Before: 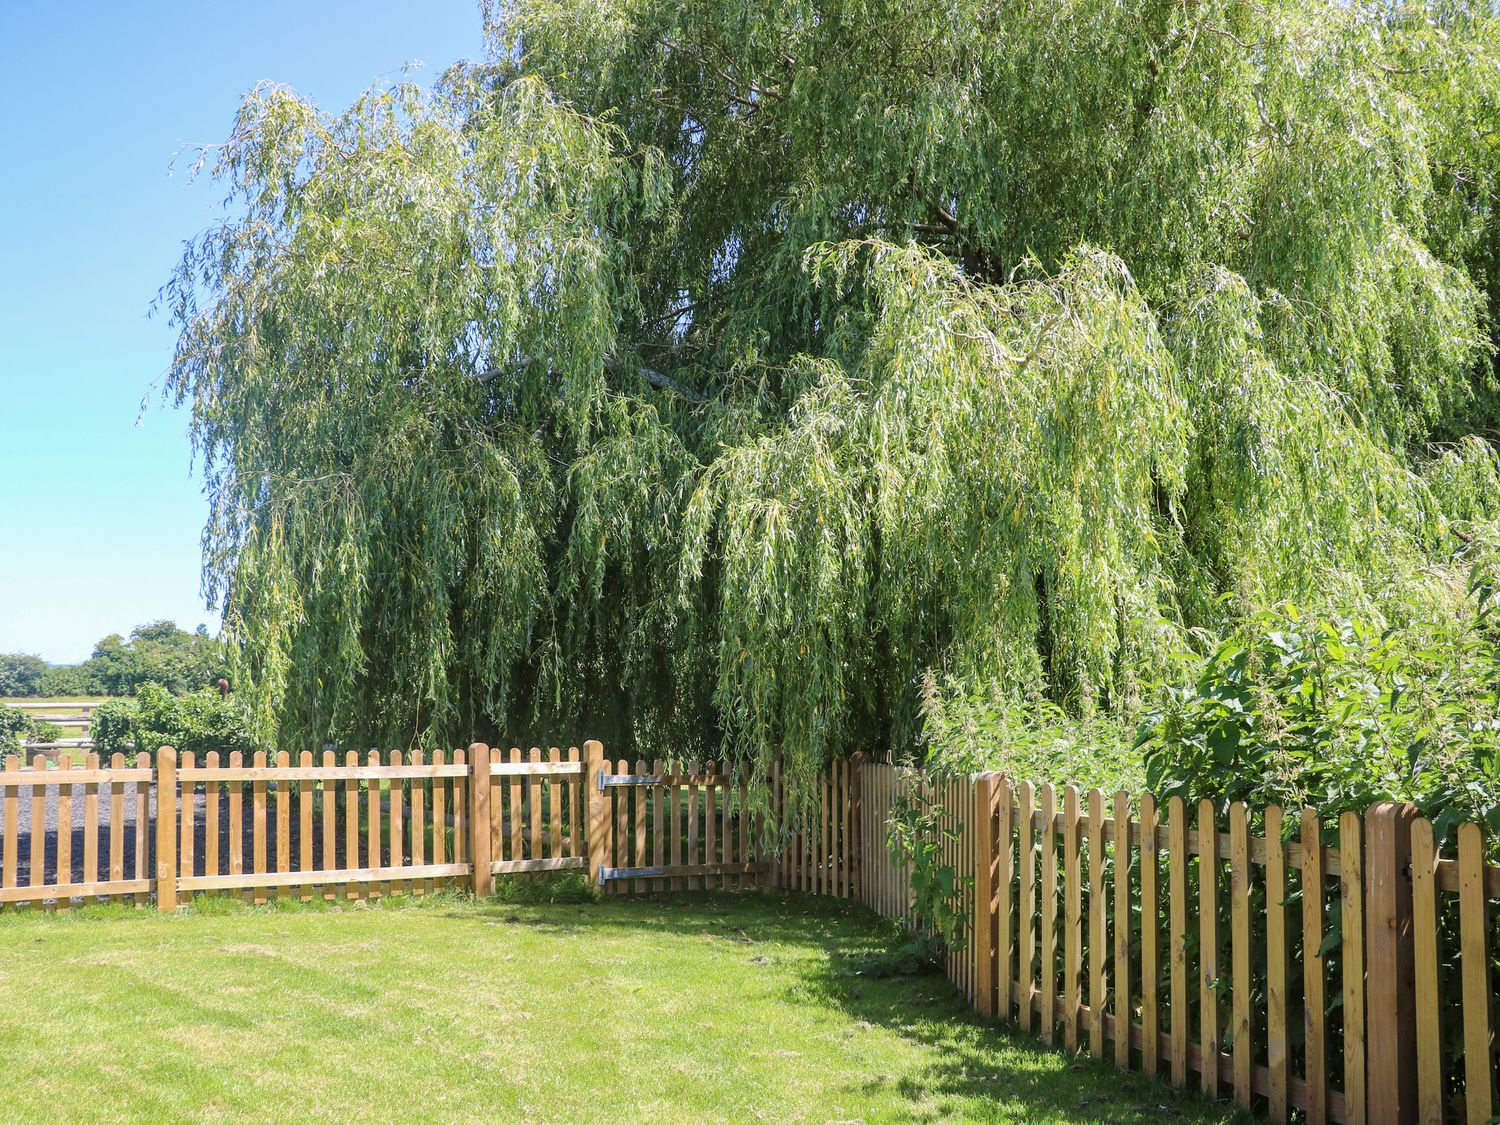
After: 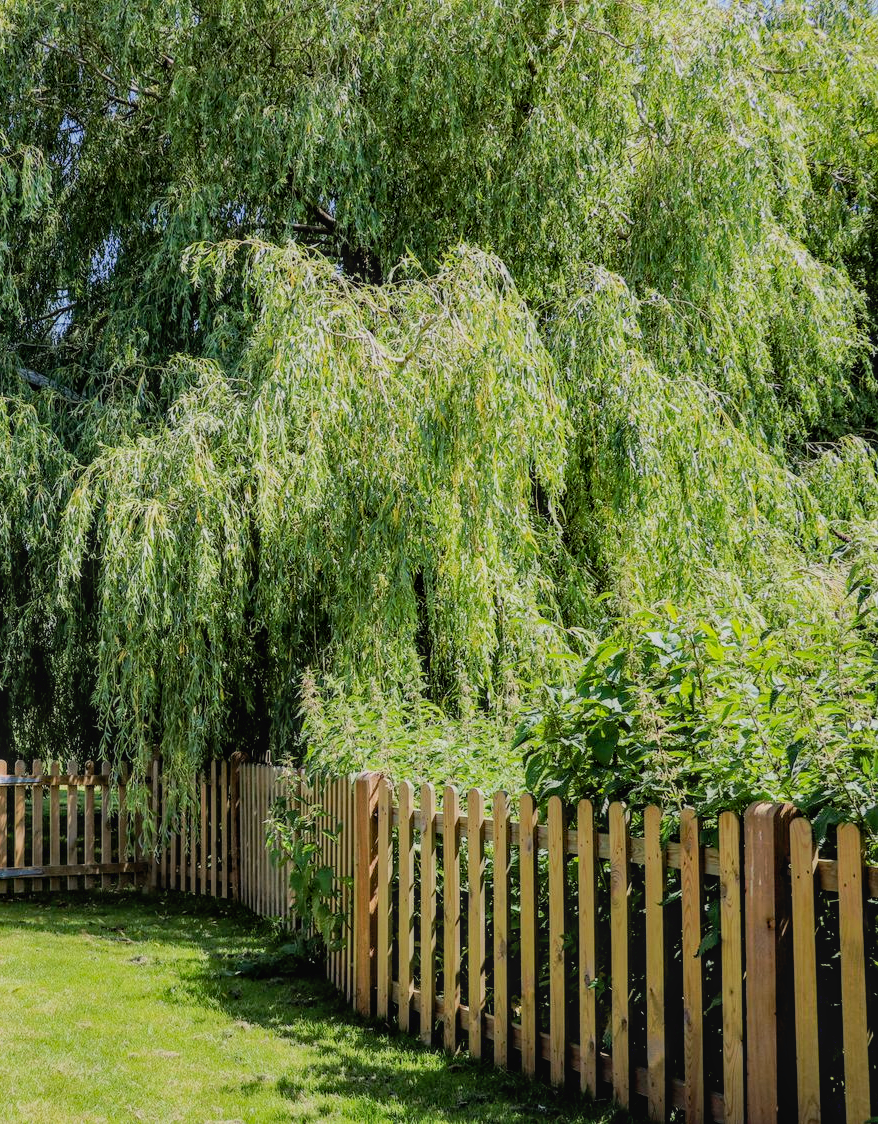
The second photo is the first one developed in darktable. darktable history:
exposure: black level correction 0.01, exposure 0.016 EV, compensate exposure bias true, compensate highlight preservation false
local contrast: detail 130%
haze removal: compatibility mode true
crop: left 41.451%
tone curve: curves: ch0 [(0, 0) (0.003, 0.003) (0.011, 0.011) (0.025, 0.024) (0.044, 0.043) (0.069, 0.067) (0.1, 0.096) (0.136, 0.131) (0.177, 0.171) (0.224, 0.217) (0.277, 0.268) (0.335, 0.324) (0.399, 0.386) (0.468, 0.453) (0.543, 0.547) (0.623, 0.626) (0.709, 0.712) (0.801, 0.802) (0.898, 0.898) (1, 1)], preserve colors none
contrast brightness saturation: contrast -0.108
filmic rgb: black relative exposure -7.77 EV, white relative exposure 4.35 EV, hardness 3.75, latitude 37.79%, contrast 0.971, highlights saturation mix 8.67%, shadows ↔ highlights balance 4.17%, color science v6 (2022)
